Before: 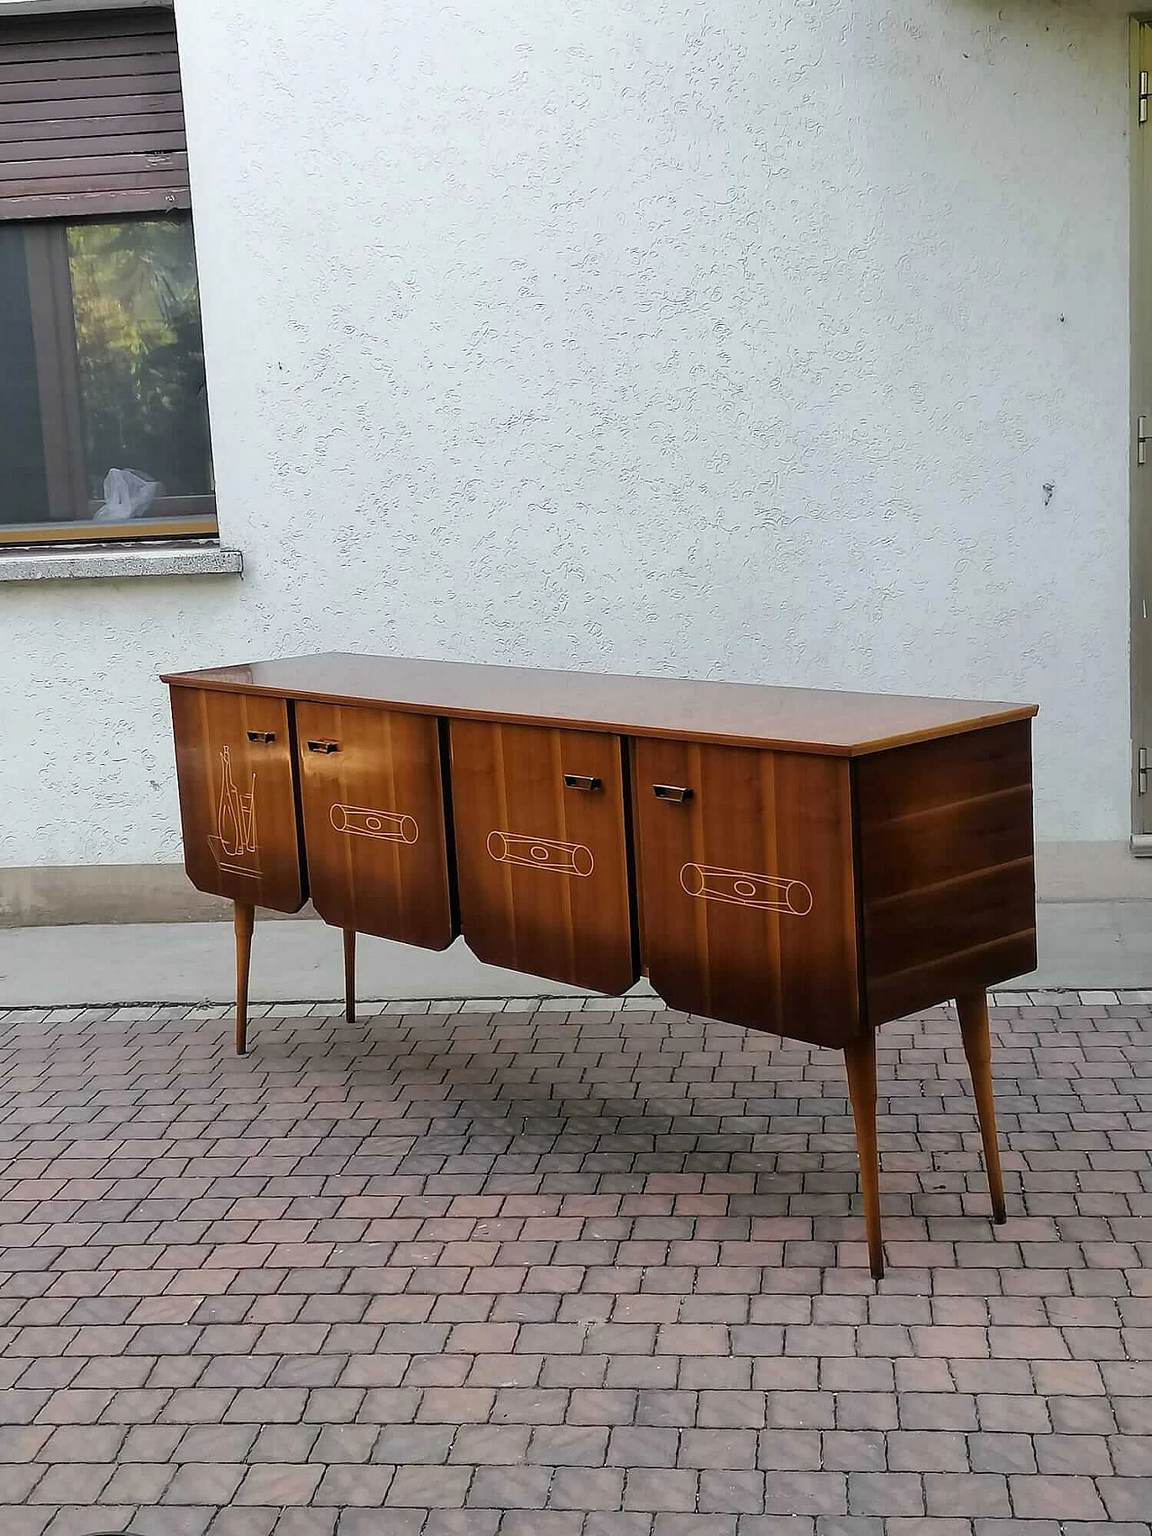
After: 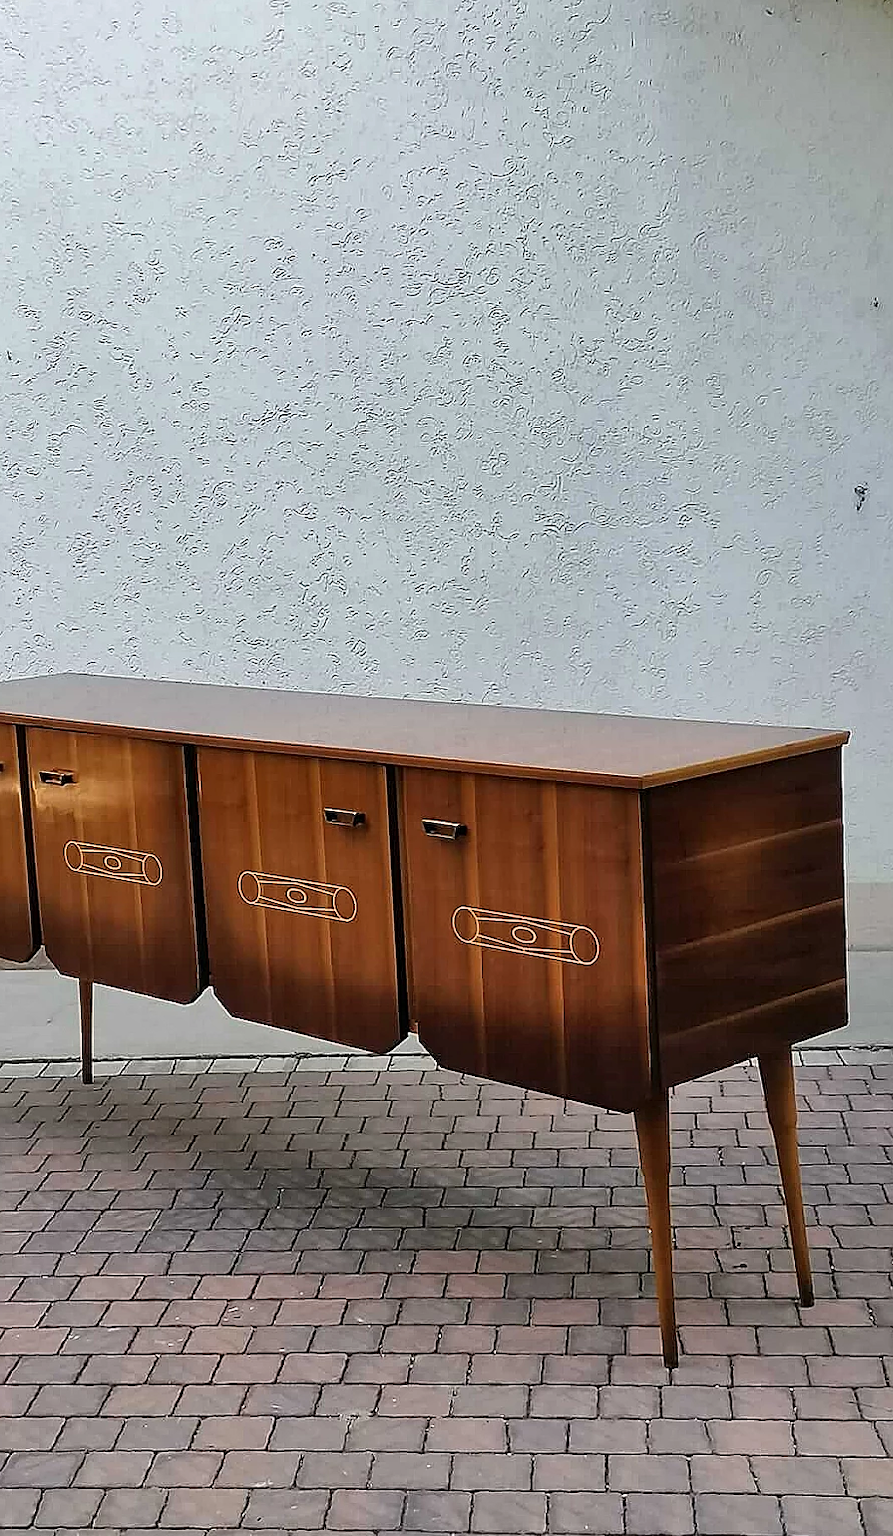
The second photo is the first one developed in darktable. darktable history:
crop and rotate: left 23.641%, top 2.958%, right 6.32%, bottom 6.795%
shadows and highlights: shadows 59.16, soften with gaussian
sharpen: on, module defaults
